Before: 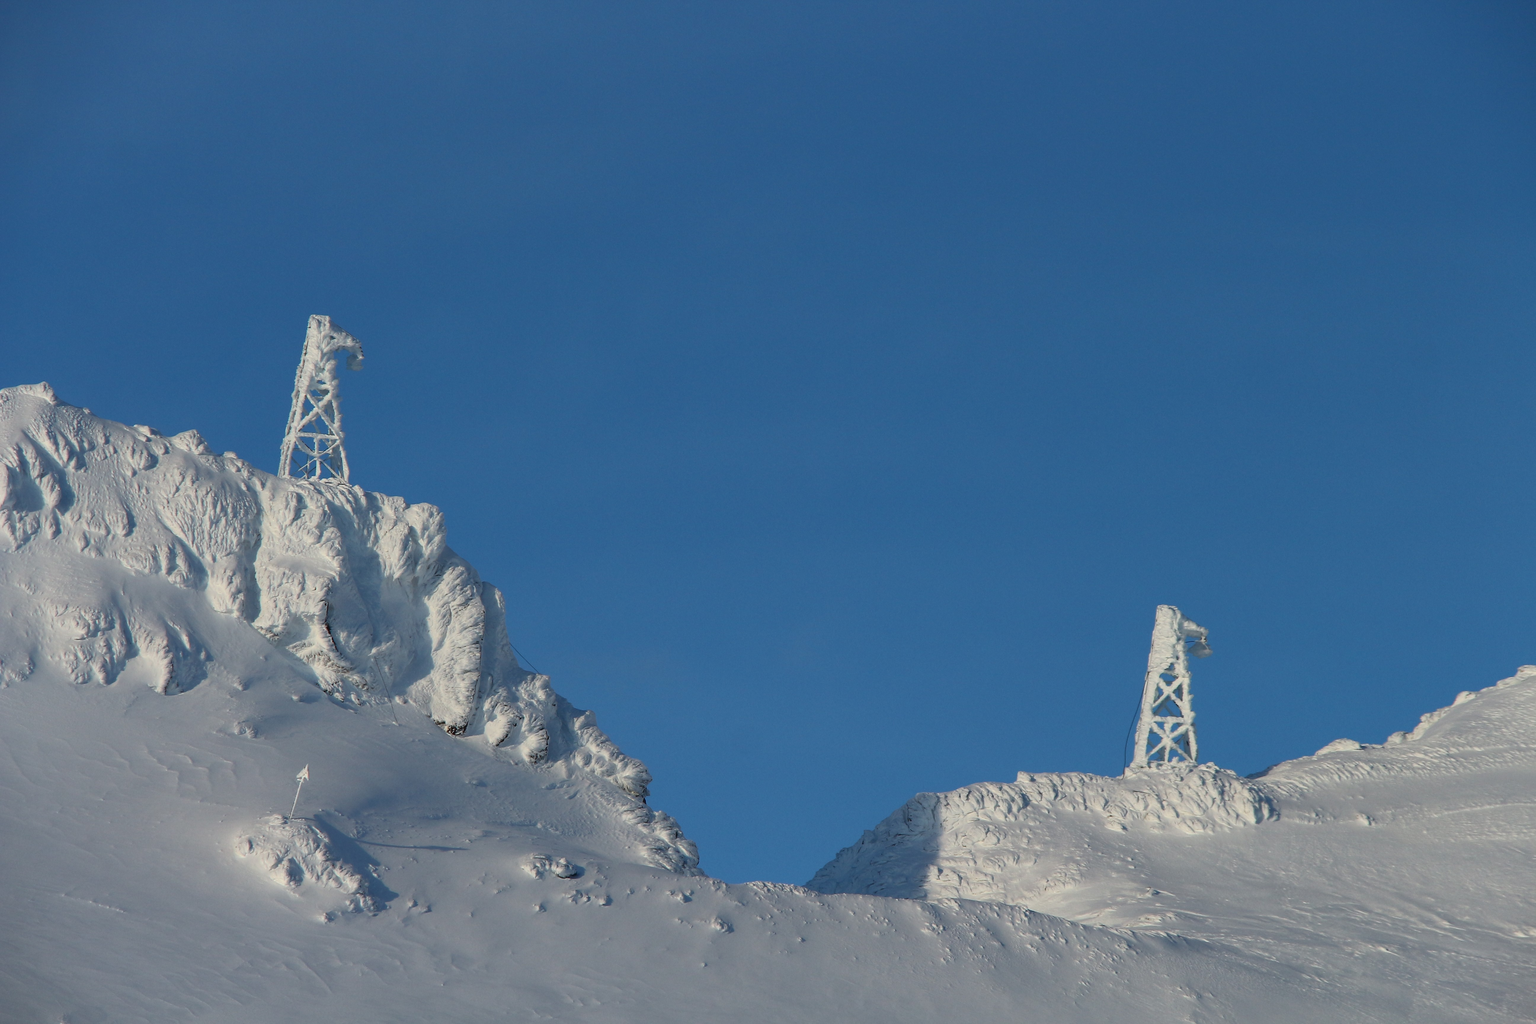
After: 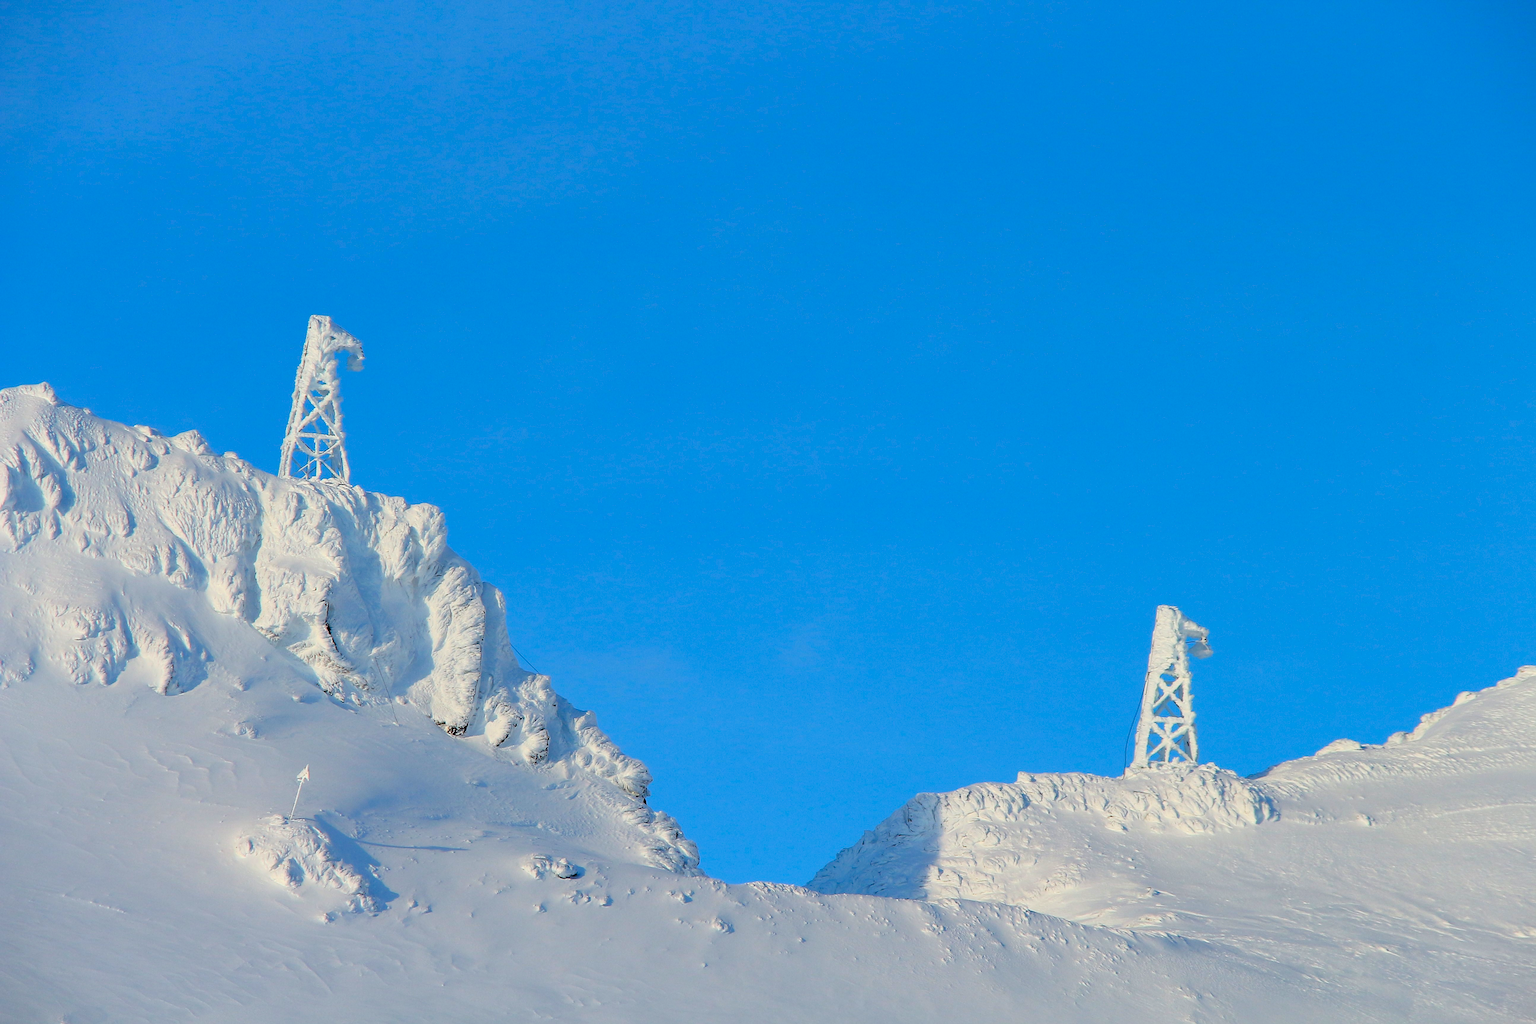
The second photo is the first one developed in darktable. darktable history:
levels: black 0.042%, levels [0.072, 0.414, 0.976]
sharpen: on, module defaults
contrast brightness saturation: saturation 0.184
